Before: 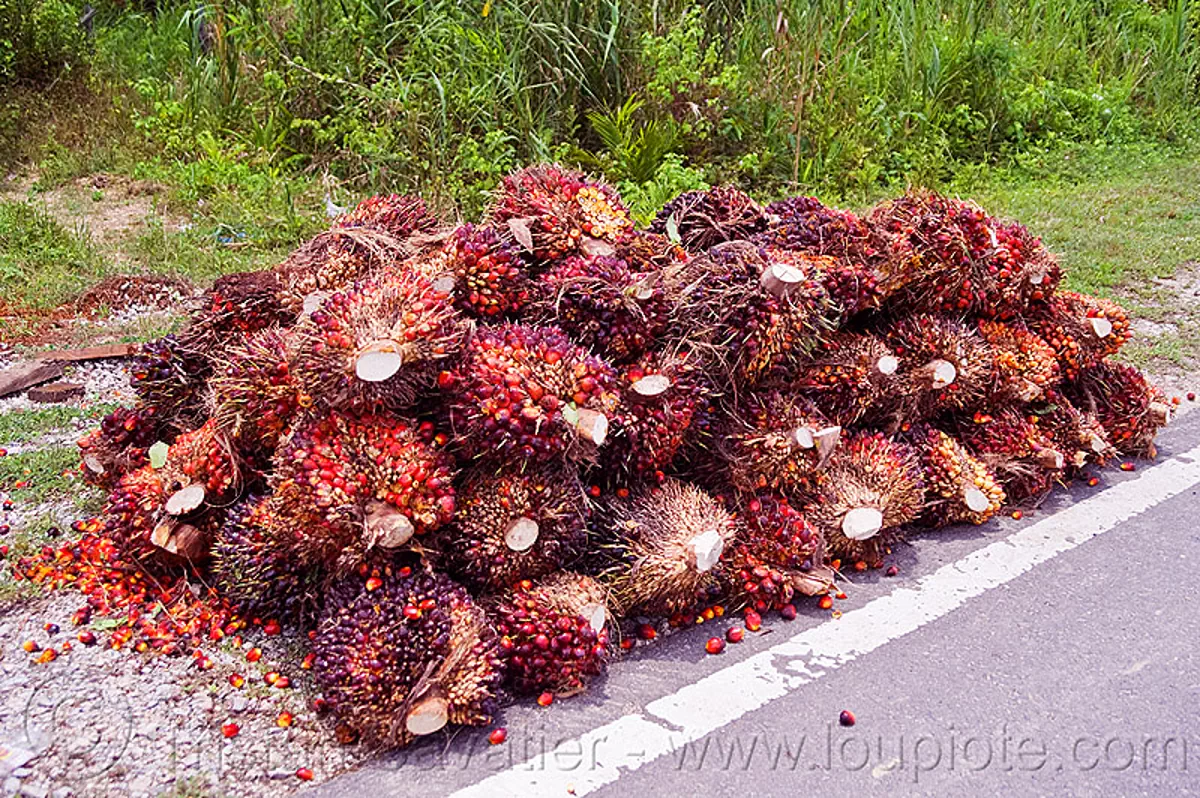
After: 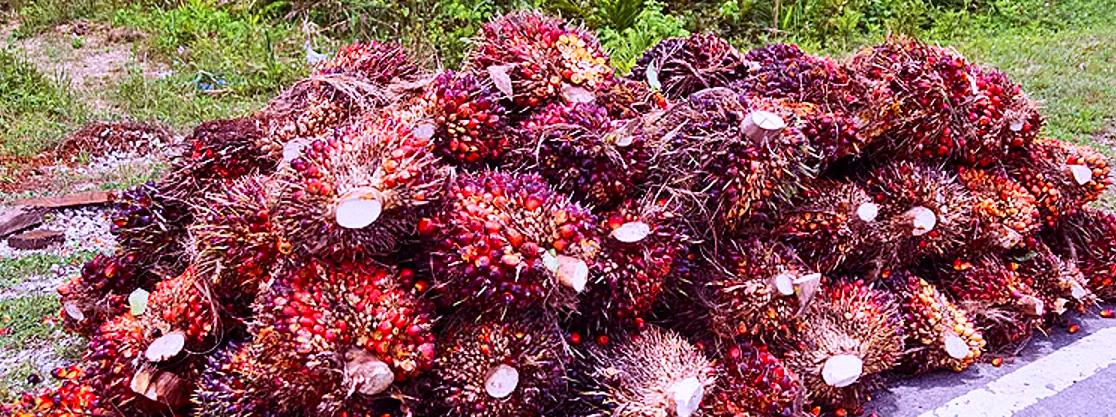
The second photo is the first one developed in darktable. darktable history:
white balance: emerald 1
crop: left 1.744%, top 19.225%, right 5.069%, bottom 28.357%
contrast brightness saturation: contrast 0.15, brightness -0.01, saturation 0.1
color calibration: output R [1.063, -0.012, -0.003, 0], output B [-0.079, 0.047, 1, 0], illuminant custom, x 0.389, y 0.387, temperature 3838.64 K
